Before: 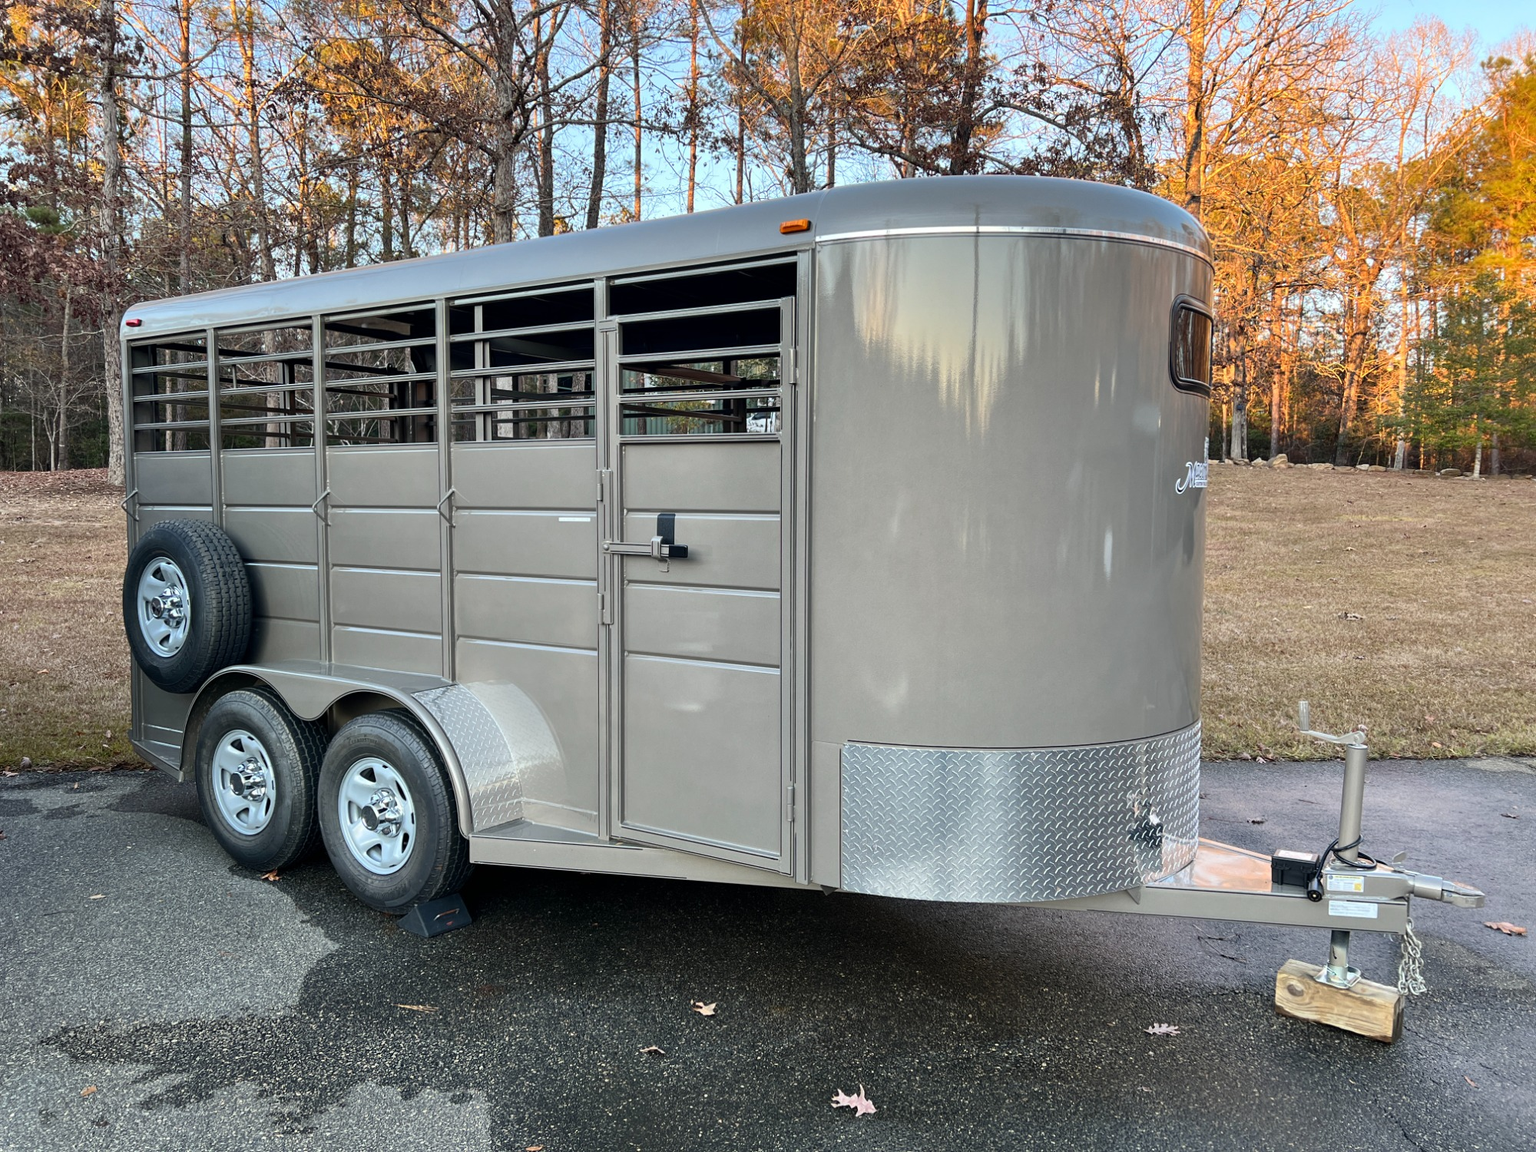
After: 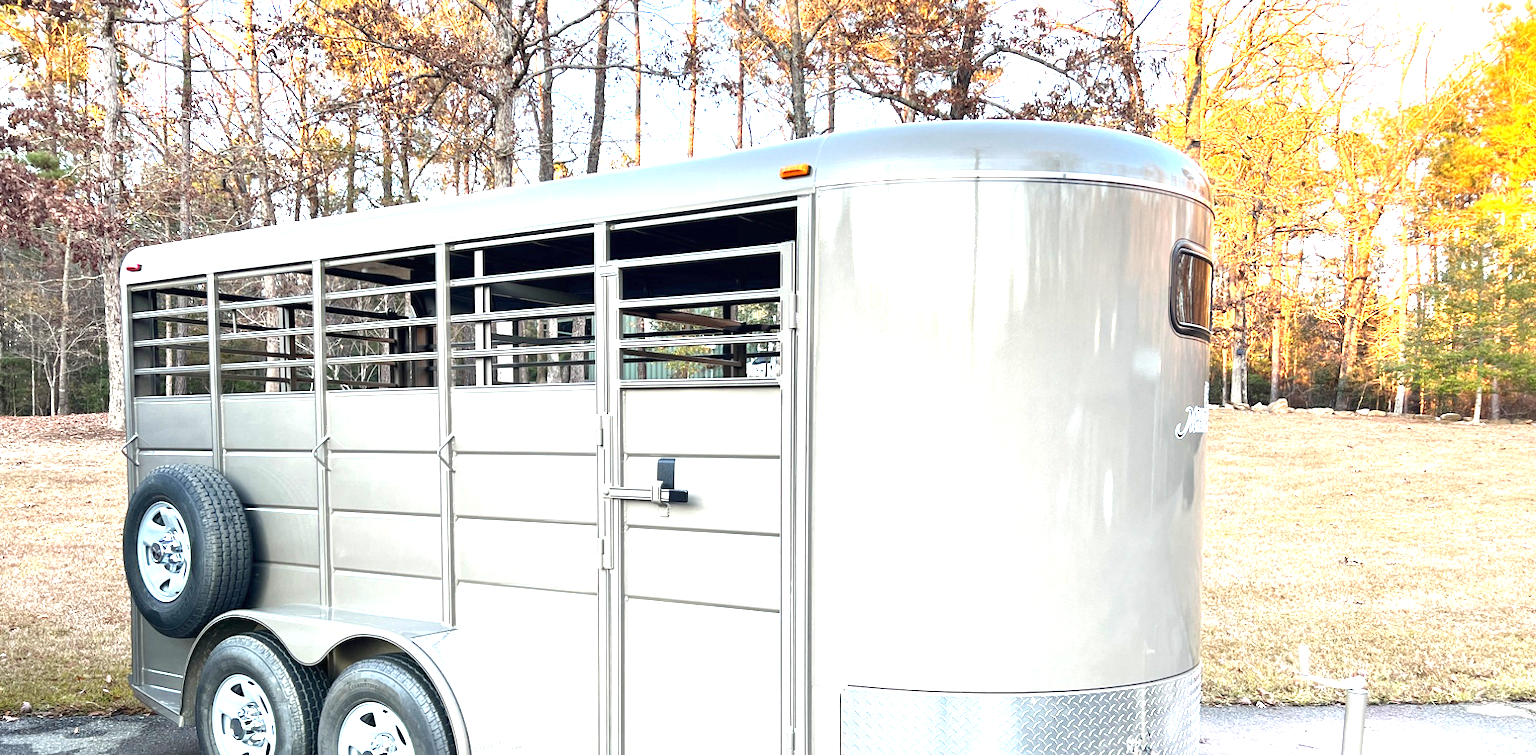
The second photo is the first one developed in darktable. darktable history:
crop and rotate: top 4.848%, bottom 29.503%
exposure: black level correction 0, exposure 1.741 EV, compensate exposure bias true, compensate highlight preservation false
